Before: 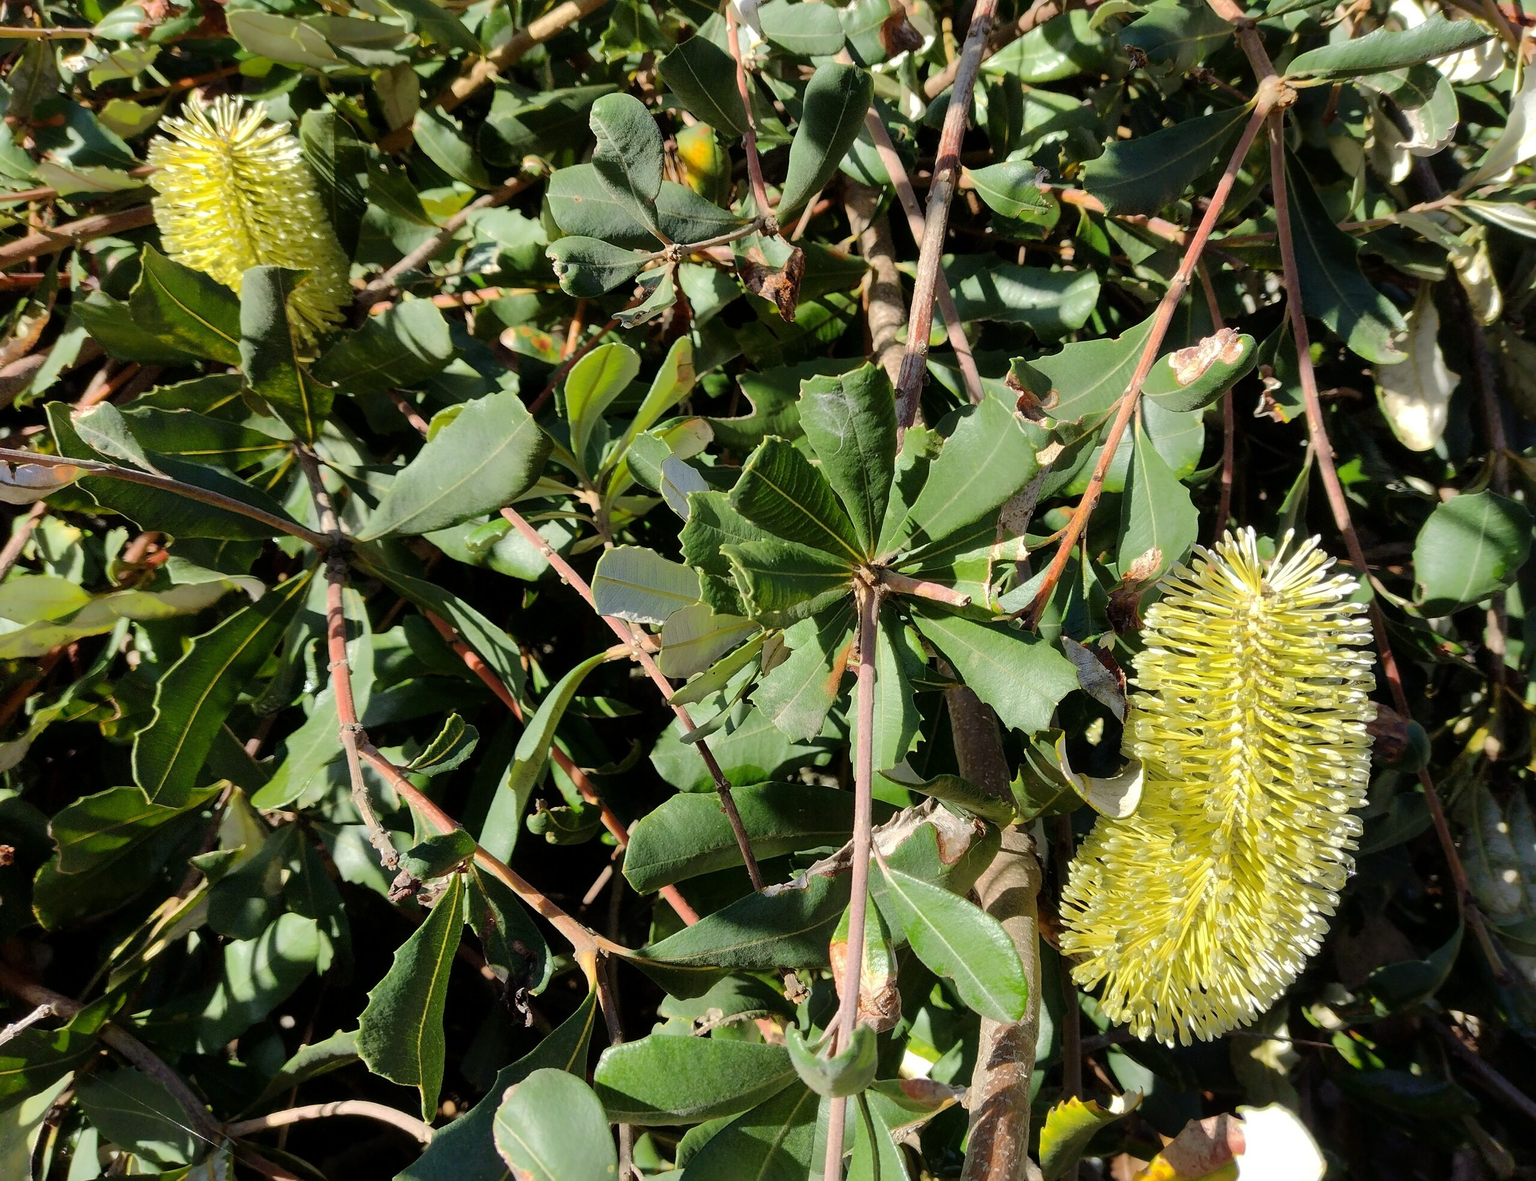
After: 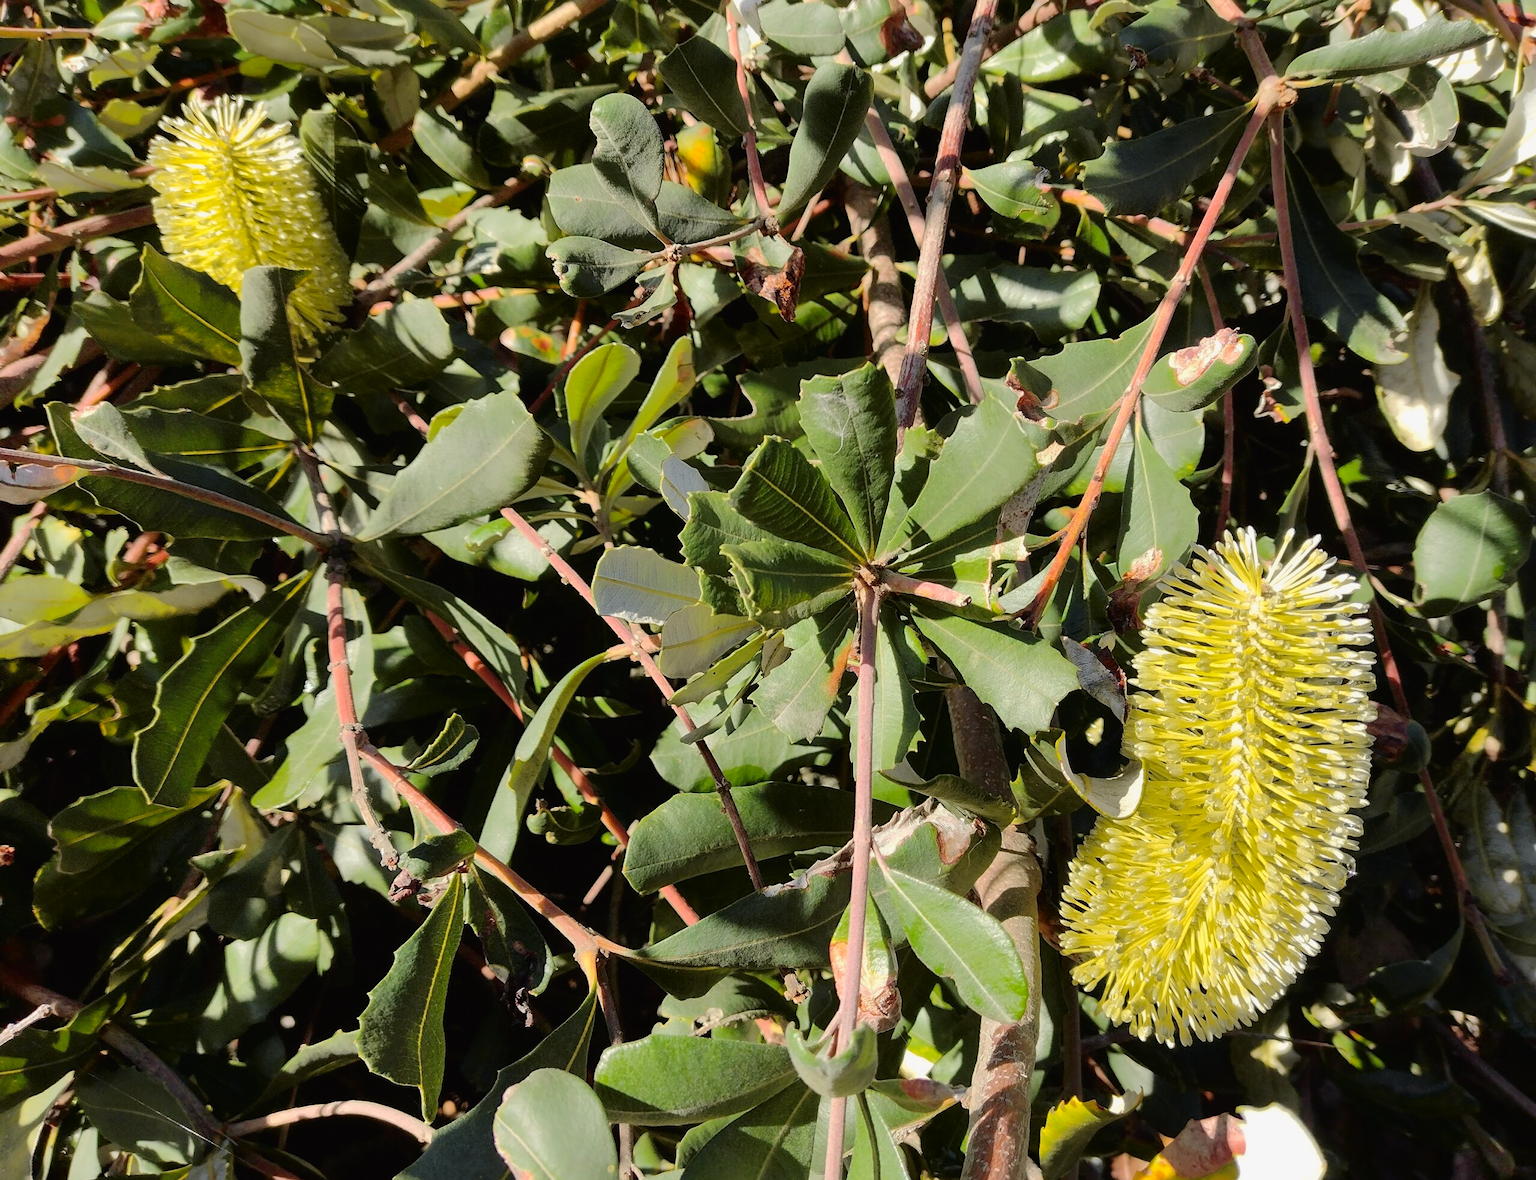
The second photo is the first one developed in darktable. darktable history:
tone curve: curves: ch0 [(0, 0.013) (0.036, 0.035) (0.274, 0.288) (0.504, 0.536) (0.844, 0.84) (1, 0.97)]; ch1 [(0, 0) (0.389, 0.403) (0.462, 0.48) (0.499, 0.5) (0.522, 0.534) (0.567, 0.588) (0.626, 0.645) (0.749, 0.781) (1, 1)]; ch2 [(0, 0) (0.457, 0.486) (0.5, 0.501) (0.533, 0.539) (0.599, 0.6) (0.704, 0.732) (1, 1)], color space Lab, independent channels, preserve colors none
